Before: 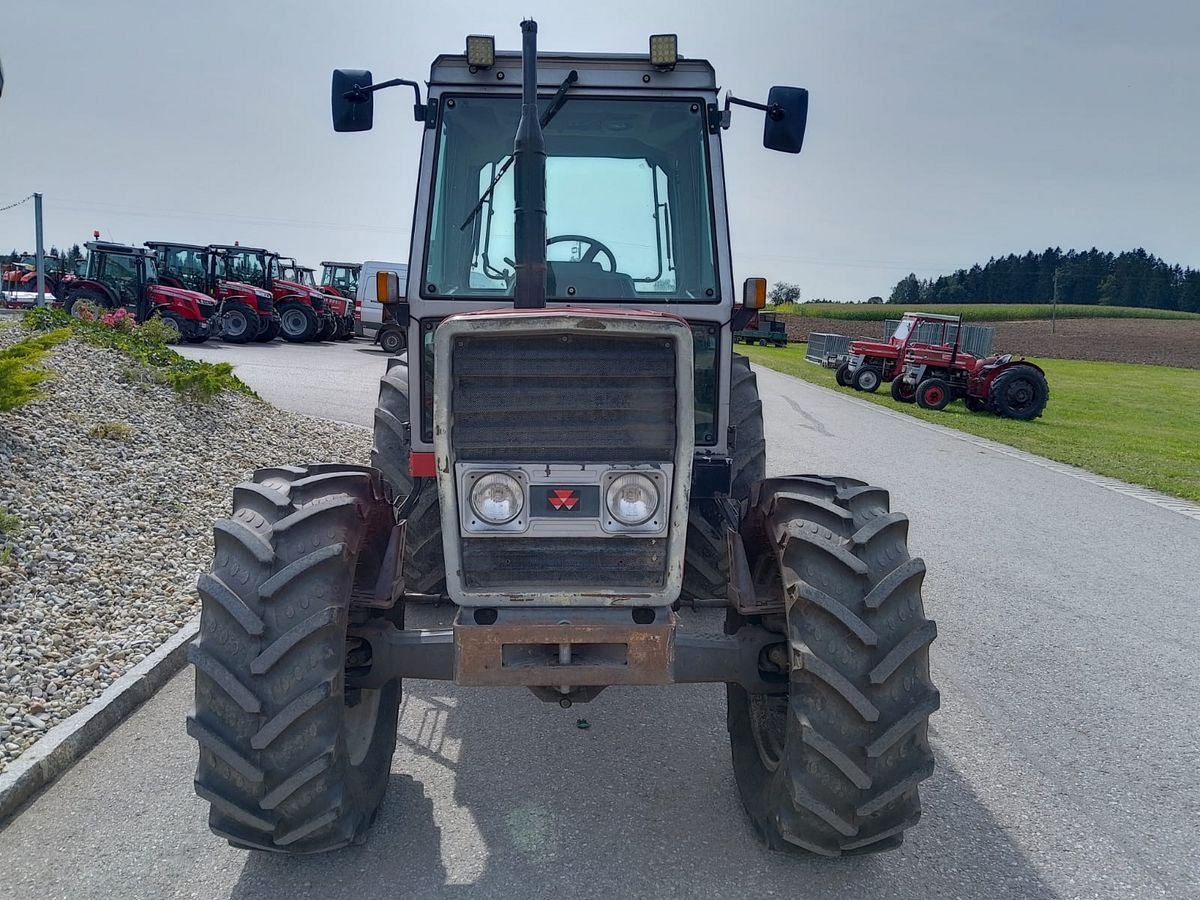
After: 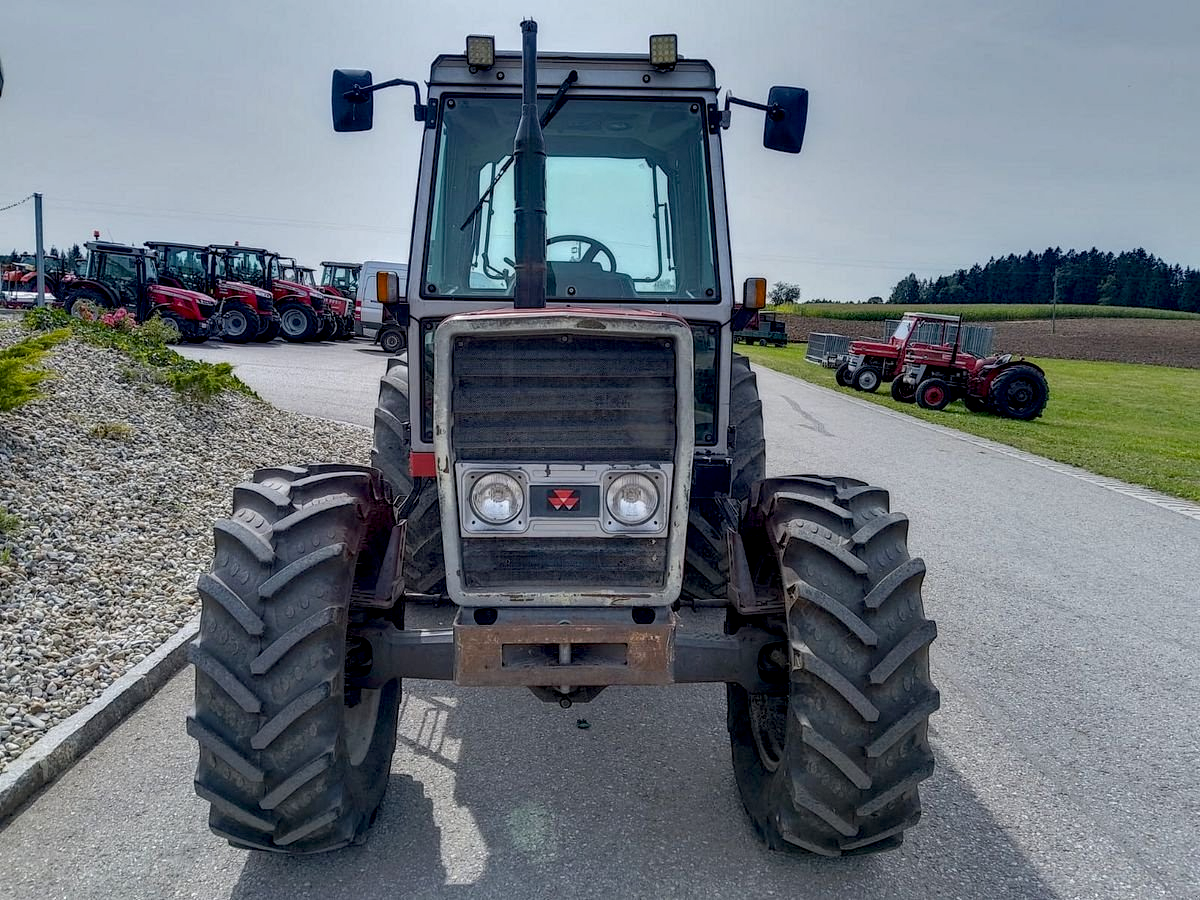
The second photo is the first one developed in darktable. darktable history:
exposure: black level correction 0.01, exposure 0.012 EV, compensate exposure bias true, compensate highlight preservation false
tone equalizer: edges refinement/feathering 500, mask exposure compensation -1.57 EV, preserve details no
local contrast: detail 130%
